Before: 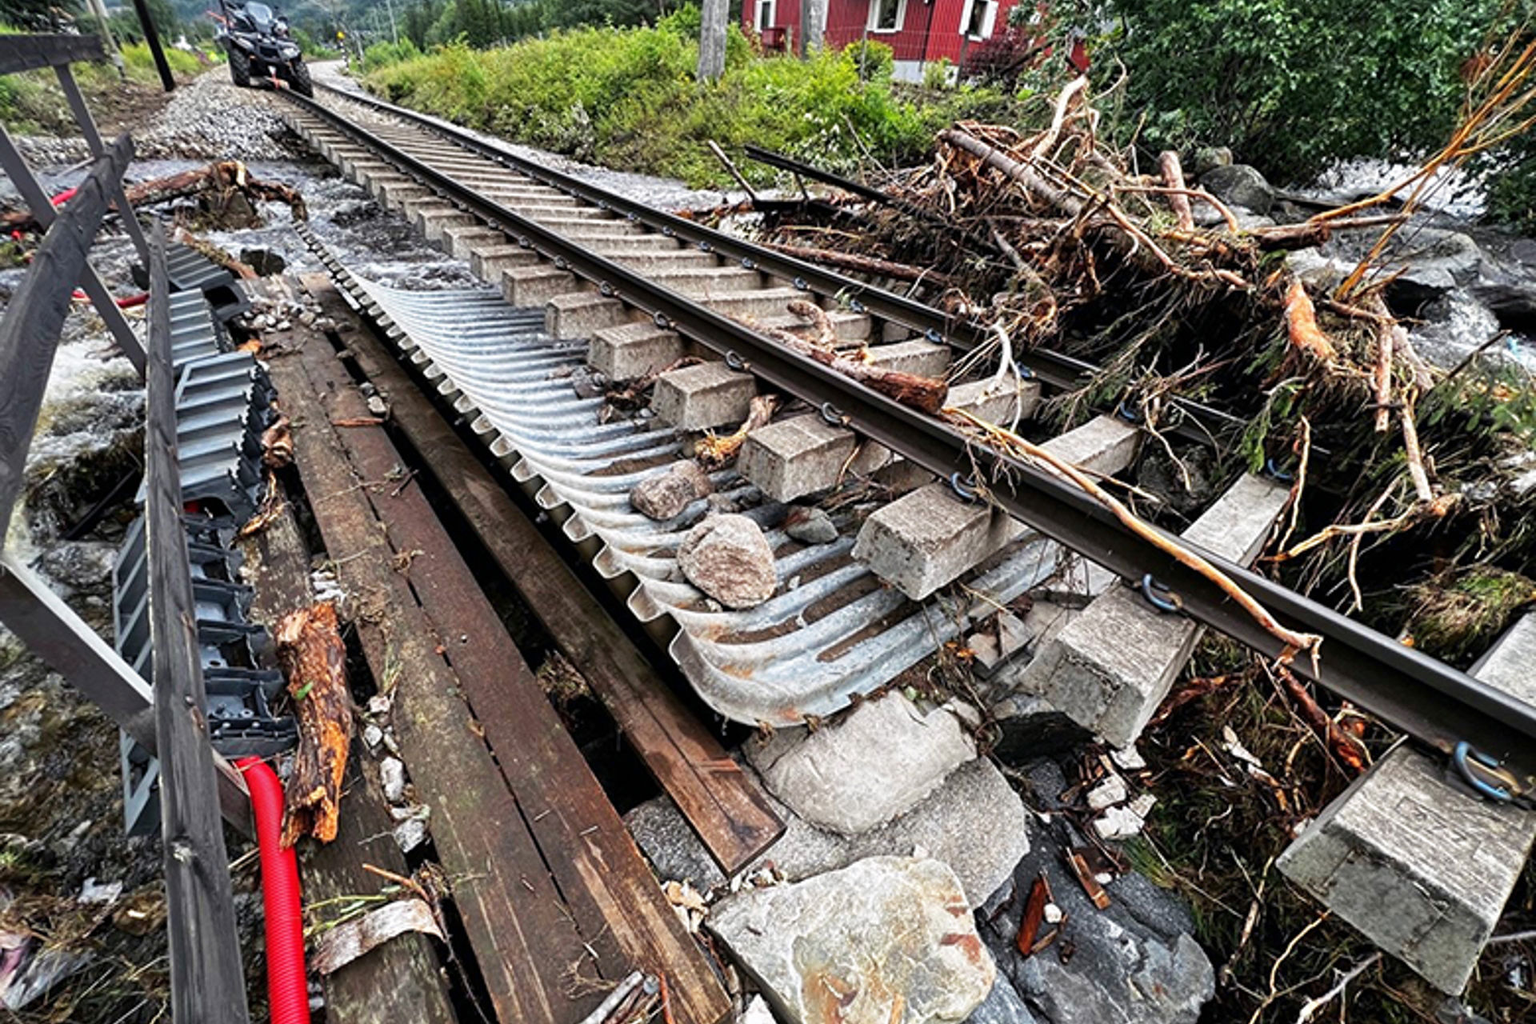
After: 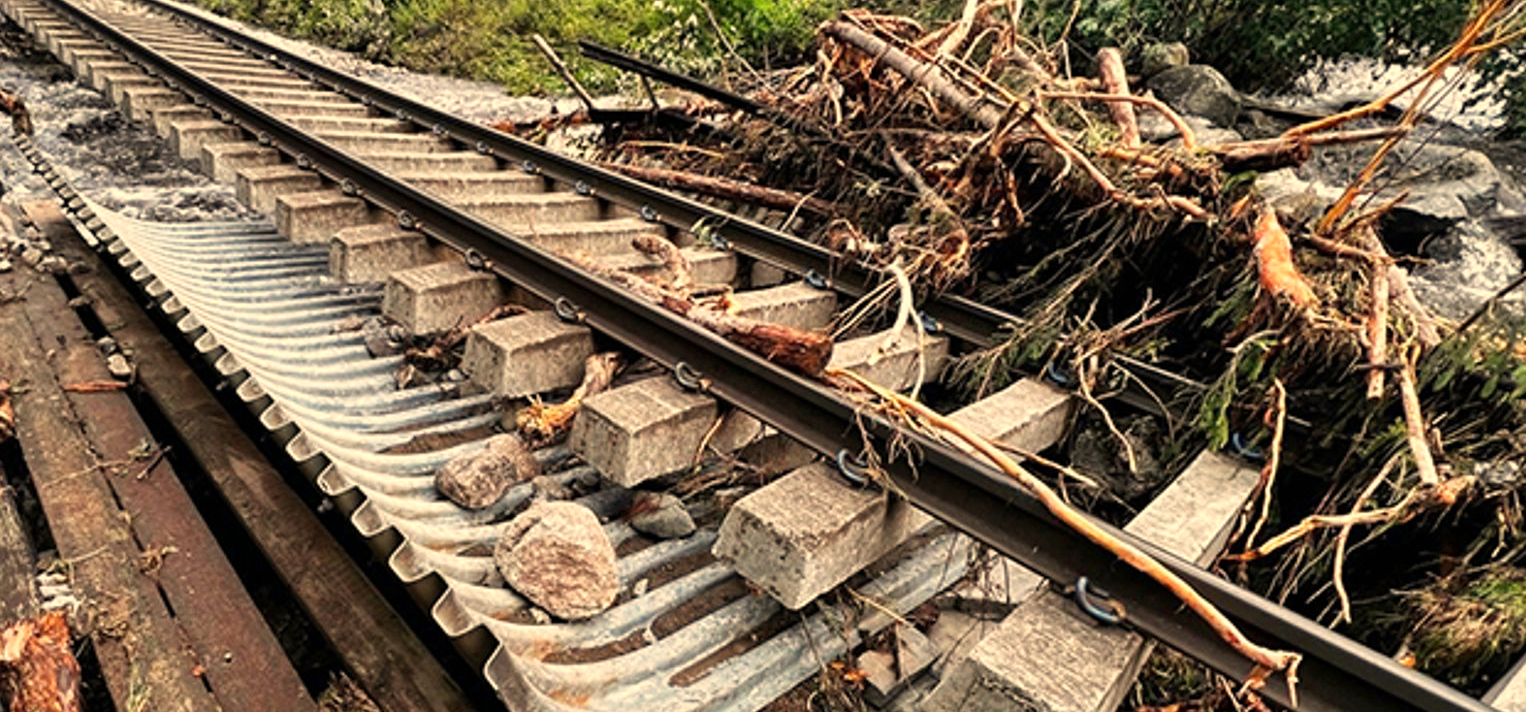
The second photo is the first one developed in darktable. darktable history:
crop: left 18.38%, top 11.092%, right 2.134%, bottom 33.217%
white balance: red 1.123, blue 0.83
